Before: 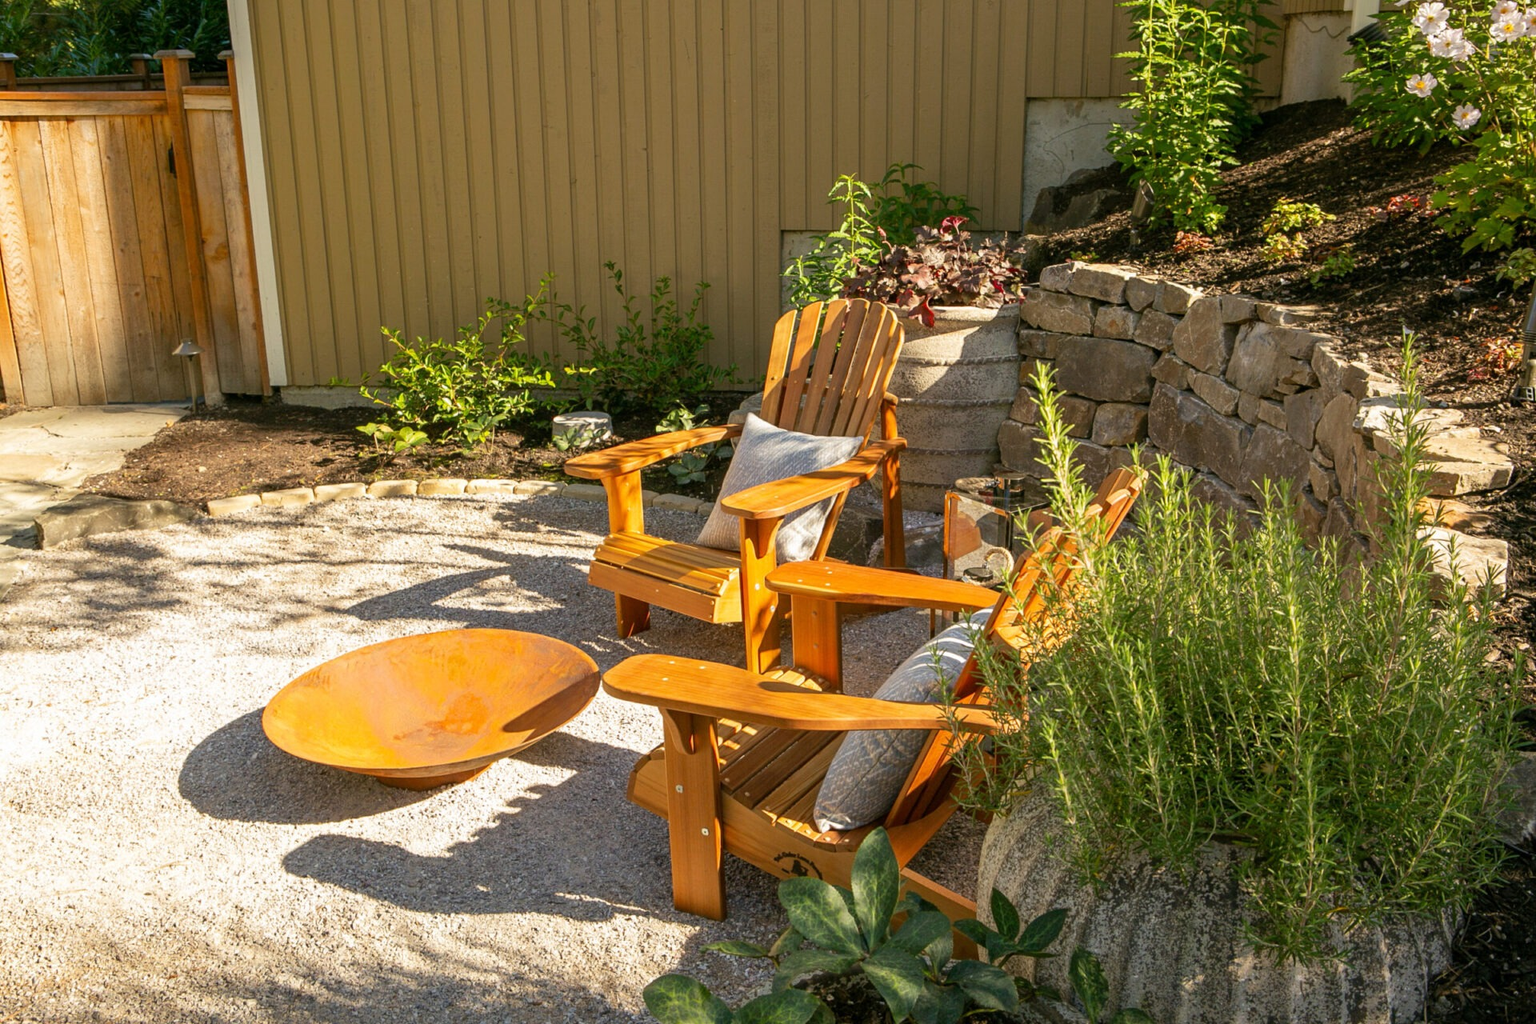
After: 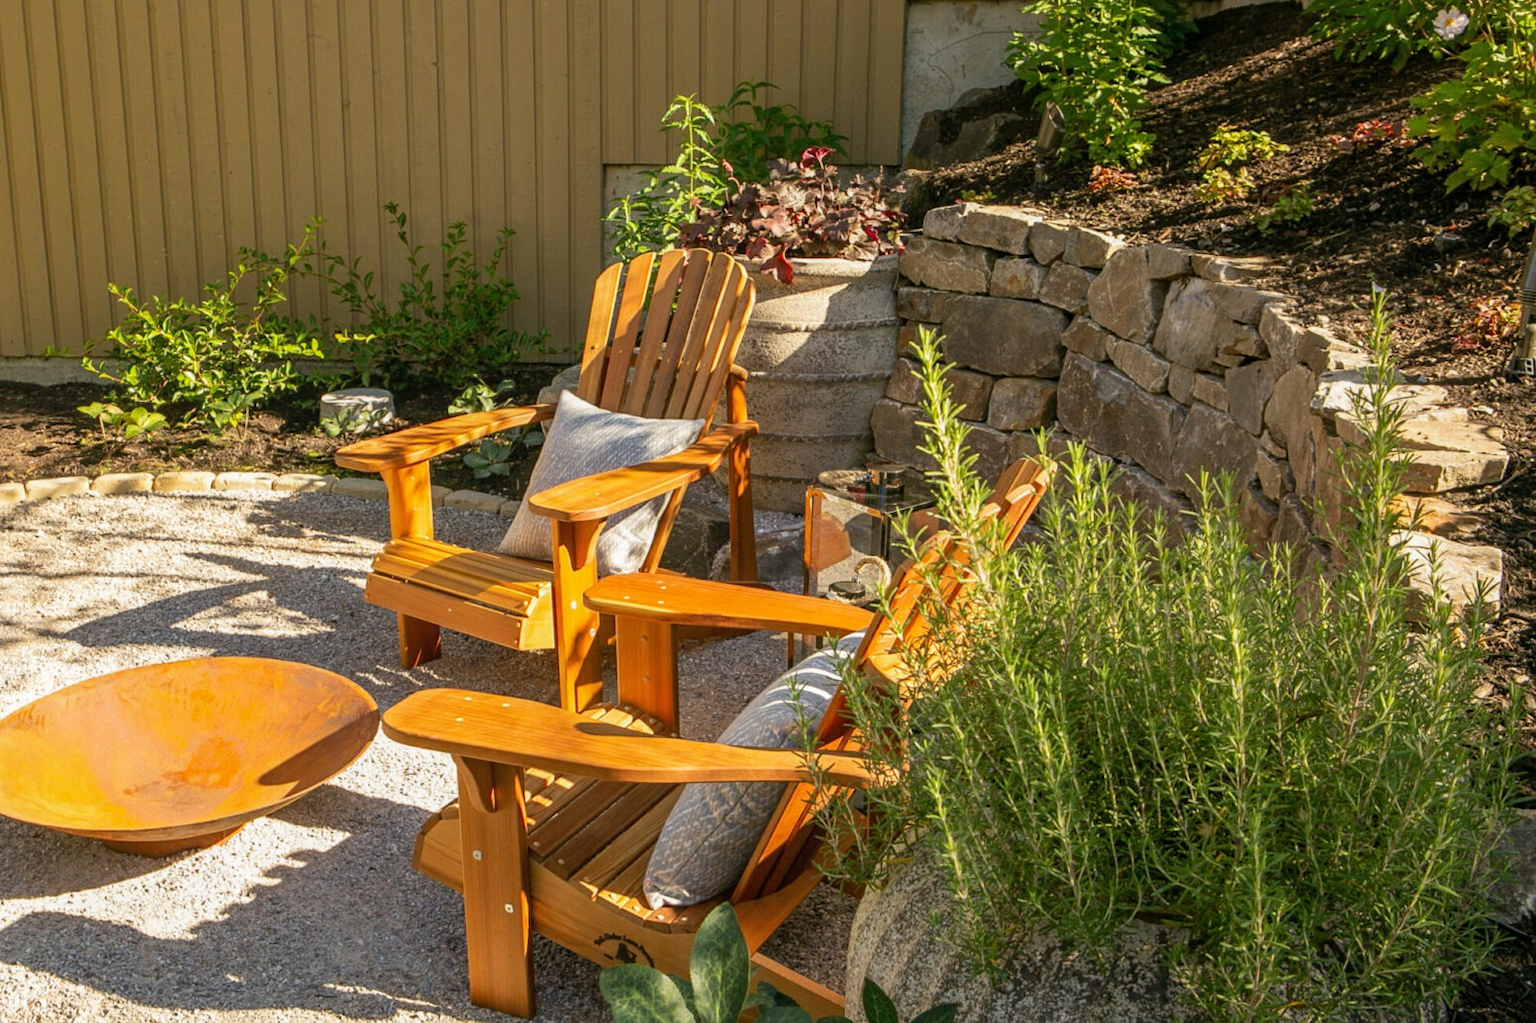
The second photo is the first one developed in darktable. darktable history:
crop: left 19.159%, top 9.58%, bottom 9.58%
local contrast: detail 110%
